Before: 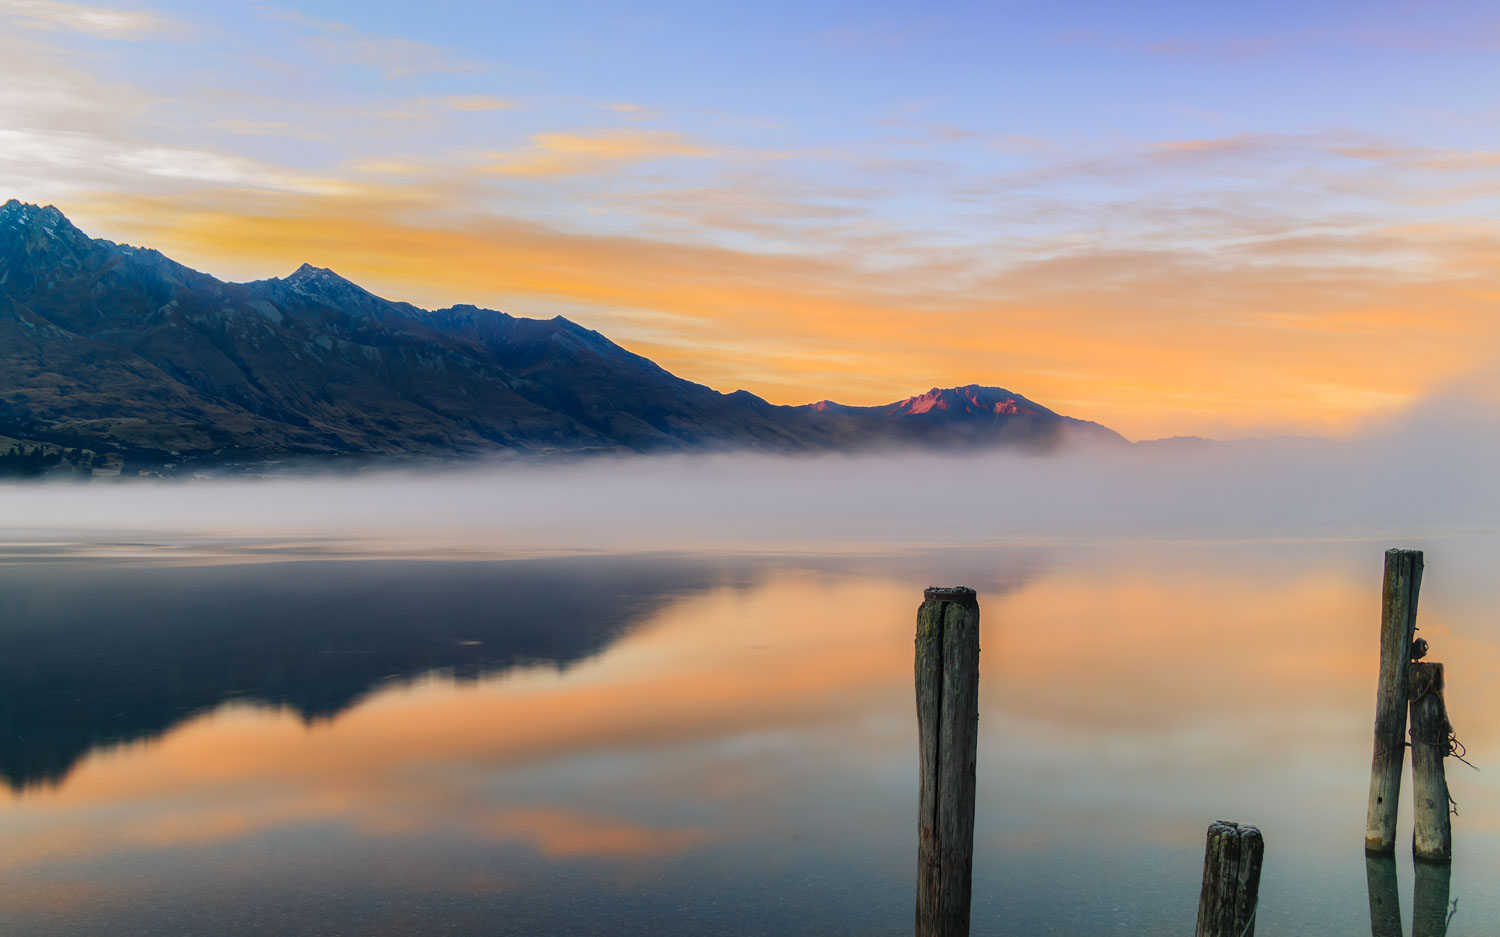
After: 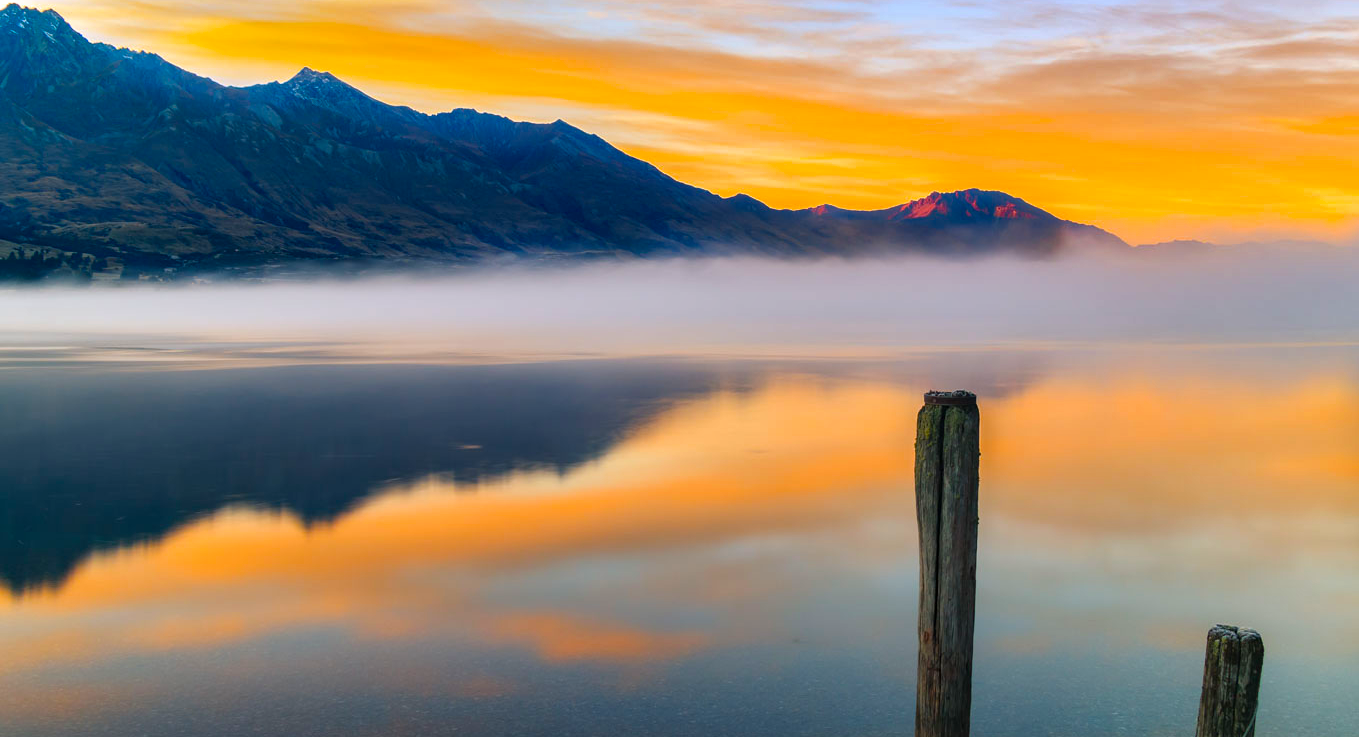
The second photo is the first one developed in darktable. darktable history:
color balance rgb: perceptual saturation grading › global saturation 40.85%, perceptual brilliance grading › global brilliance 10.258%
shadows and highlights: white point adjustment 0.073, soften with gaussian
crop: top 20.985%, right 9.378%, bottom 0.283%
